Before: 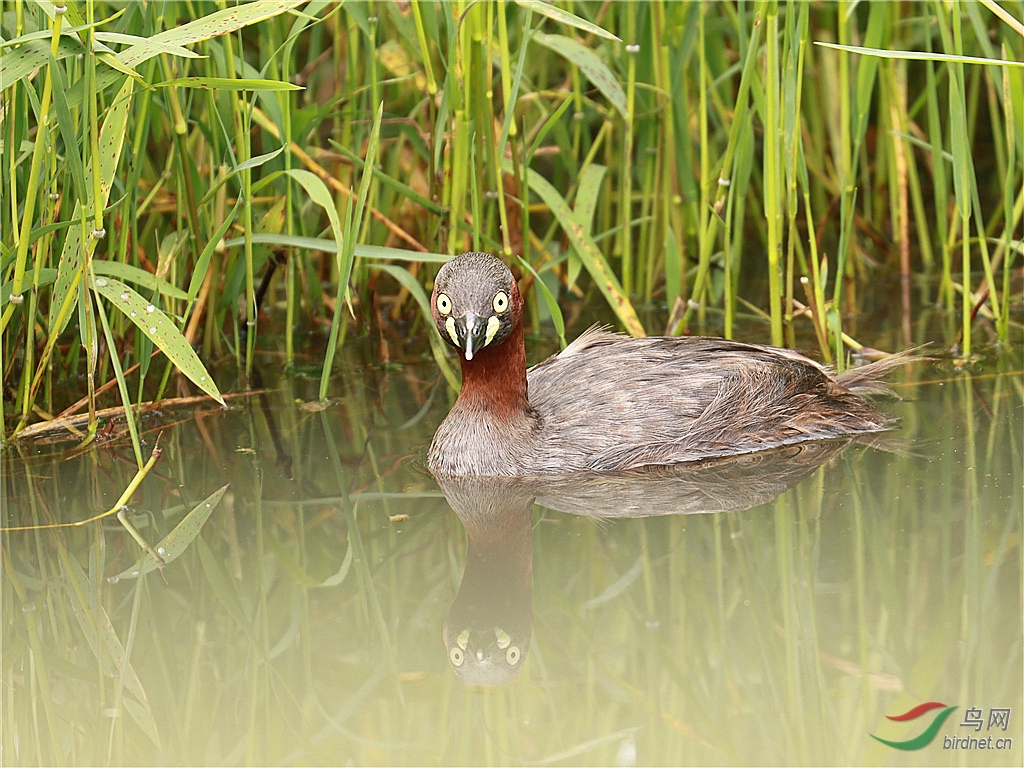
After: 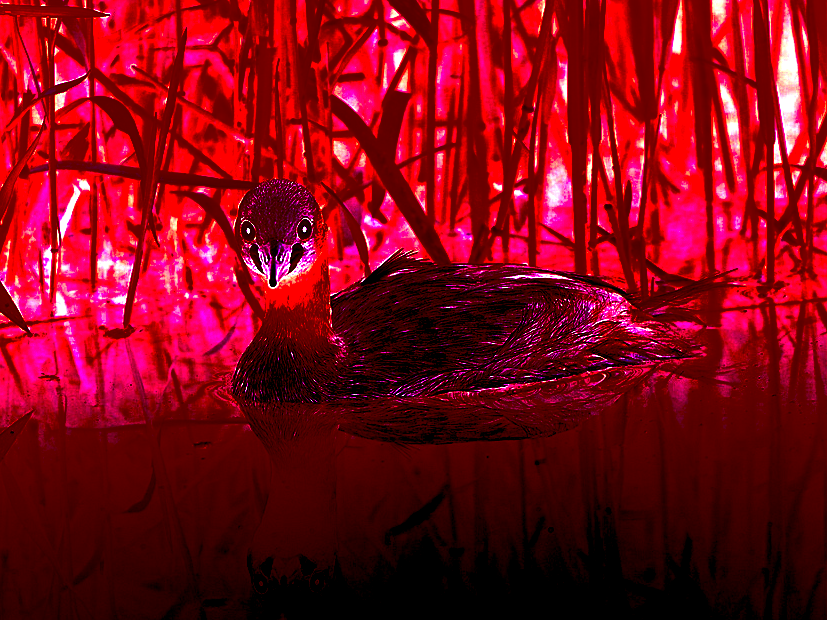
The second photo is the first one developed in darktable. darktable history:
white balance: red 8, blue 8
crop: left 19.159%, top 9.58%, bottom 9.58%
bloom: size 40%
